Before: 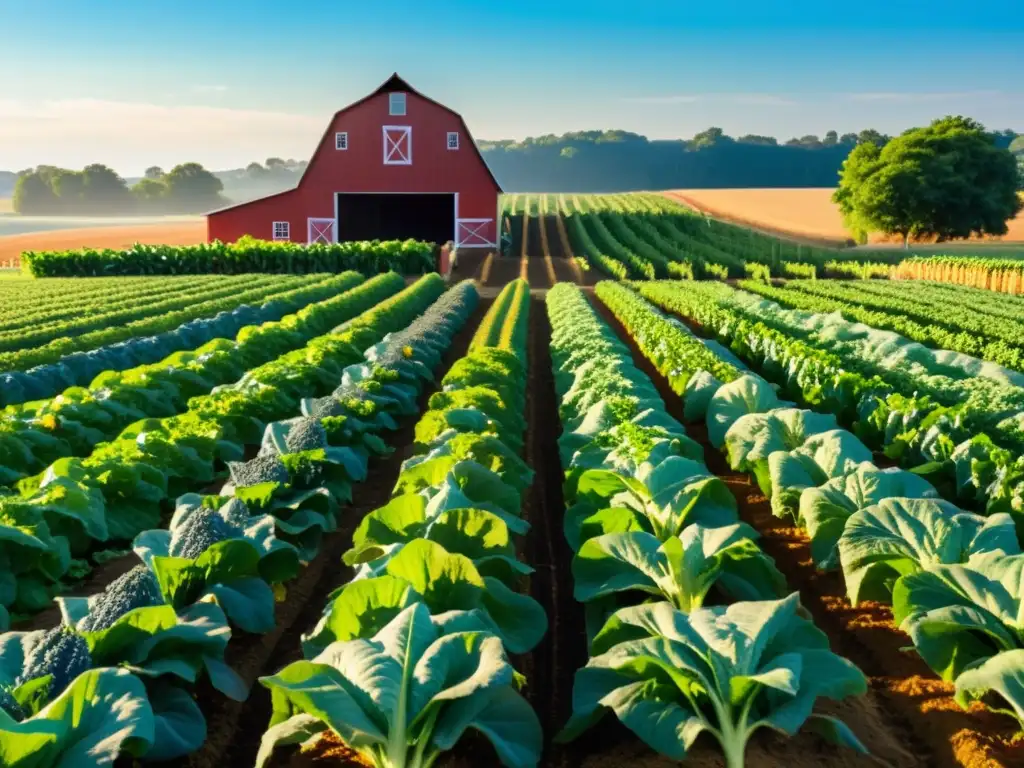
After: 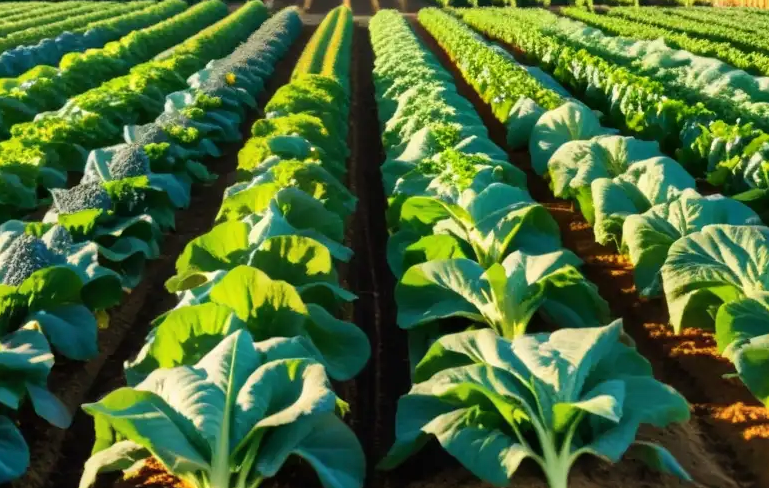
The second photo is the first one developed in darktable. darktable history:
crop and rotate: left 17.307%, top 35.567%, right 7.558%, bottom 0.835%
shadows and highlights: low approximation 0.01, soften with gaussian
